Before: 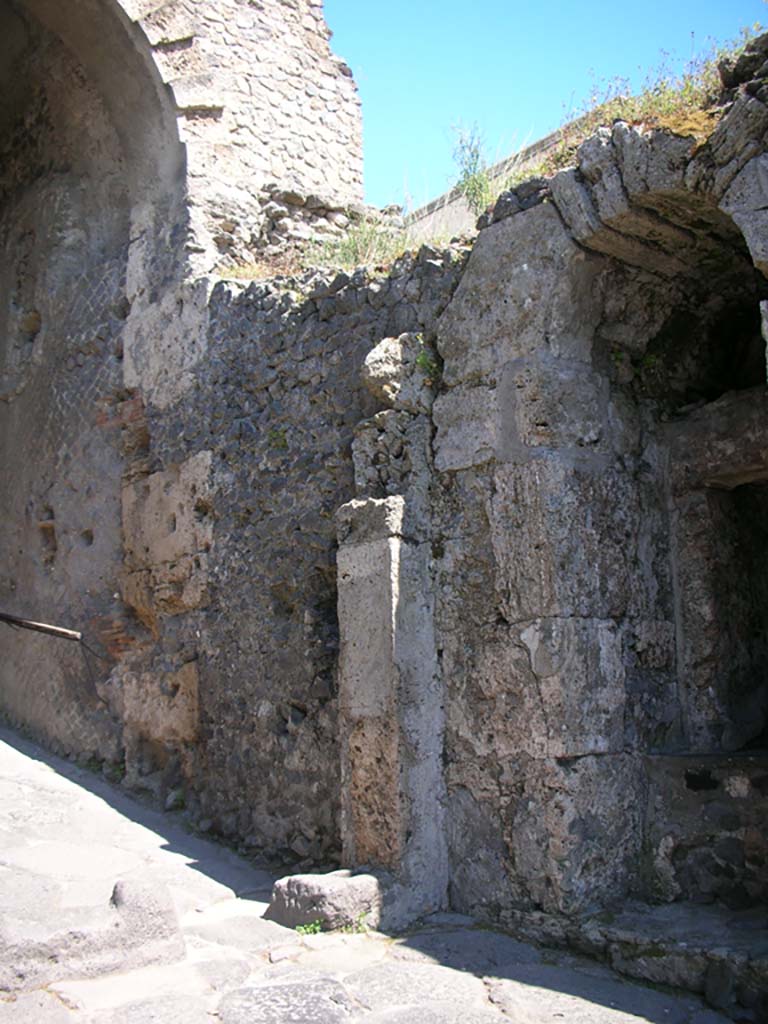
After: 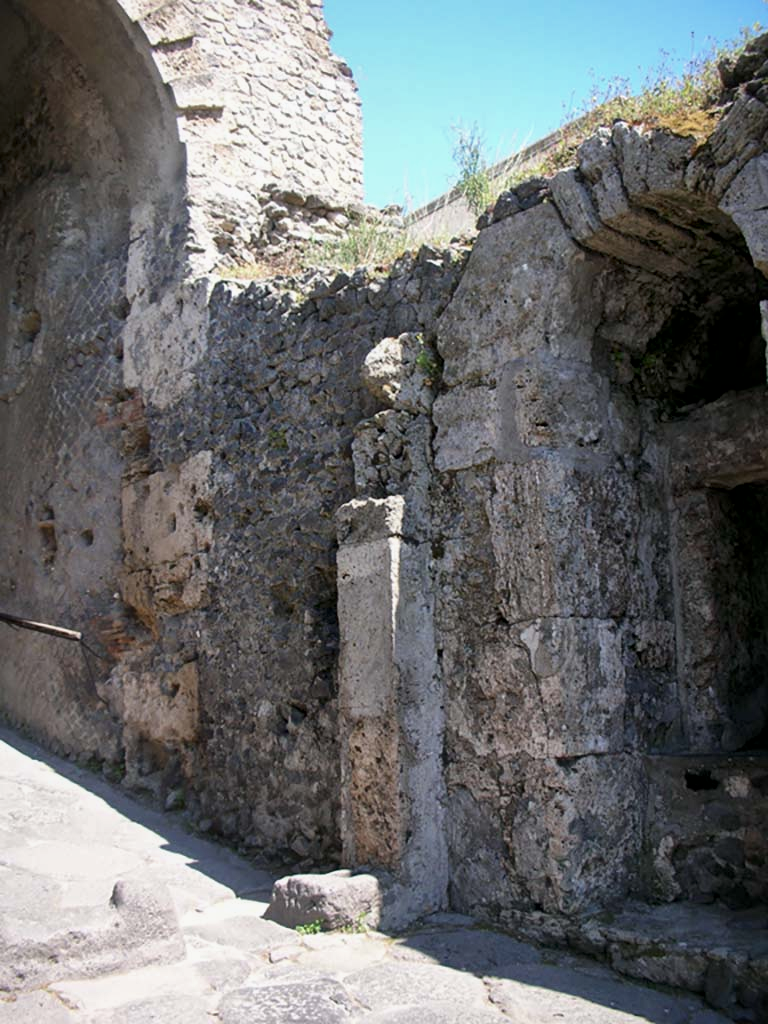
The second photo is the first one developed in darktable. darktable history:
exposure: exposure -0.17 EV, compensate highlight preservation false
local contrast: mode bilateral grid, contrast 21, coarseness 50, detail 141%, midtone range 0.2
